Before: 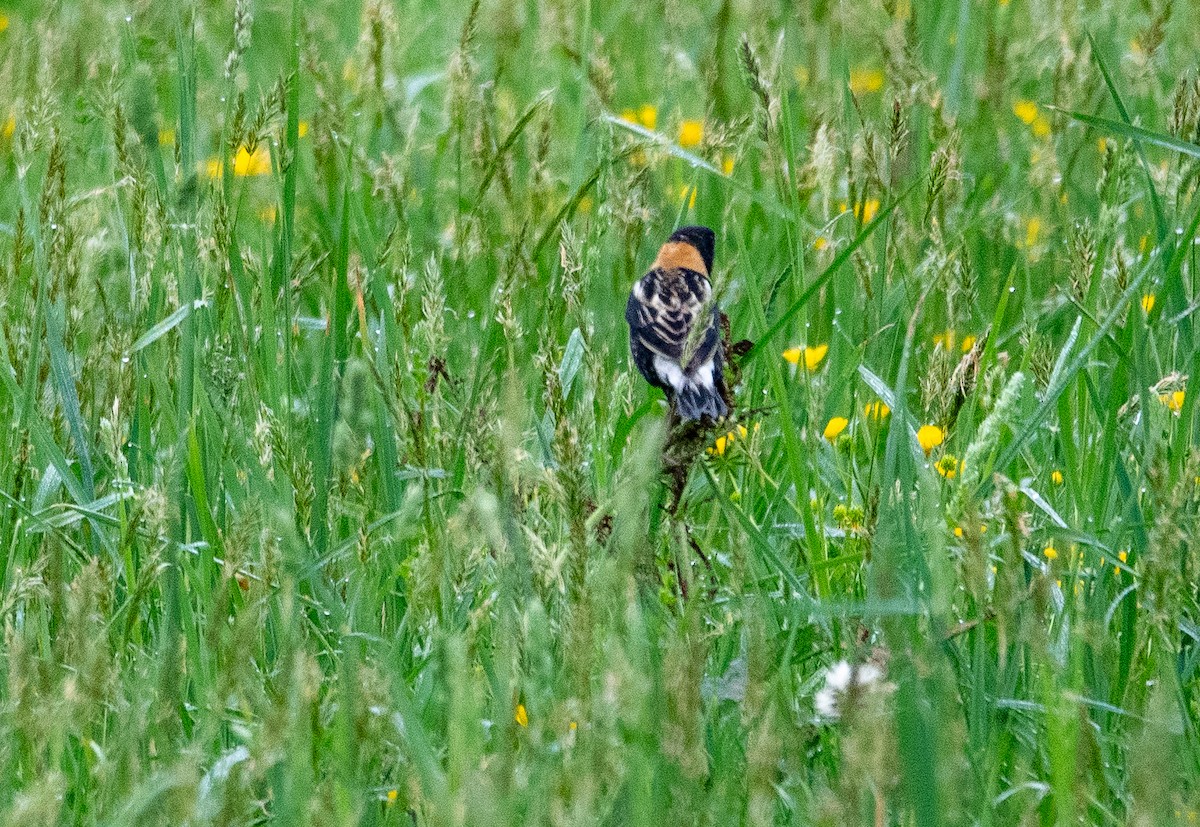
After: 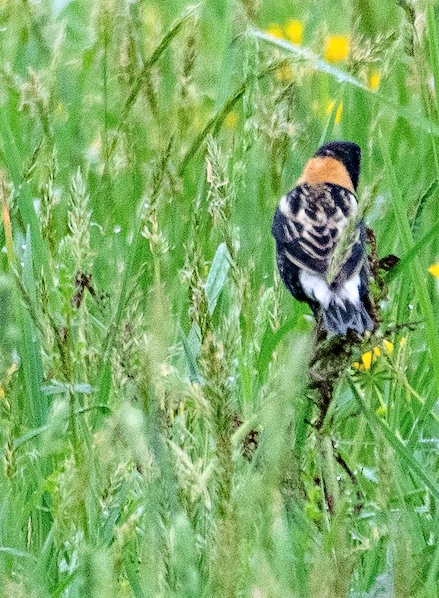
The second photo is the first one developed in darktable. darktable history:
haze removal: compatibility mode true, adaptive false
crop and rotate: left 29.575%, top 10.321%, right 33.83%, bottom 17.356%
tone curve: curves: ch0 [(0, 0) (0.003, 0.004) (0.011, 0.014) (0.025, 0.032) (0.044, 0.057) (0.069, 0.089) (0.1, 0.128) (0.136, 0.174) (0.177, 0.227) (0.224, 0.287) (0.277, 0.354) (0.335, 0.427) (0.399, 0.507) (0.468, 0.582) (0.543, 0.653) (0.623, 0.726) (0.709, 0.799) (0.801, 0.876) (0.898, 0.937) (1, 1)], color space Lab, independent channels, preserve colors none
